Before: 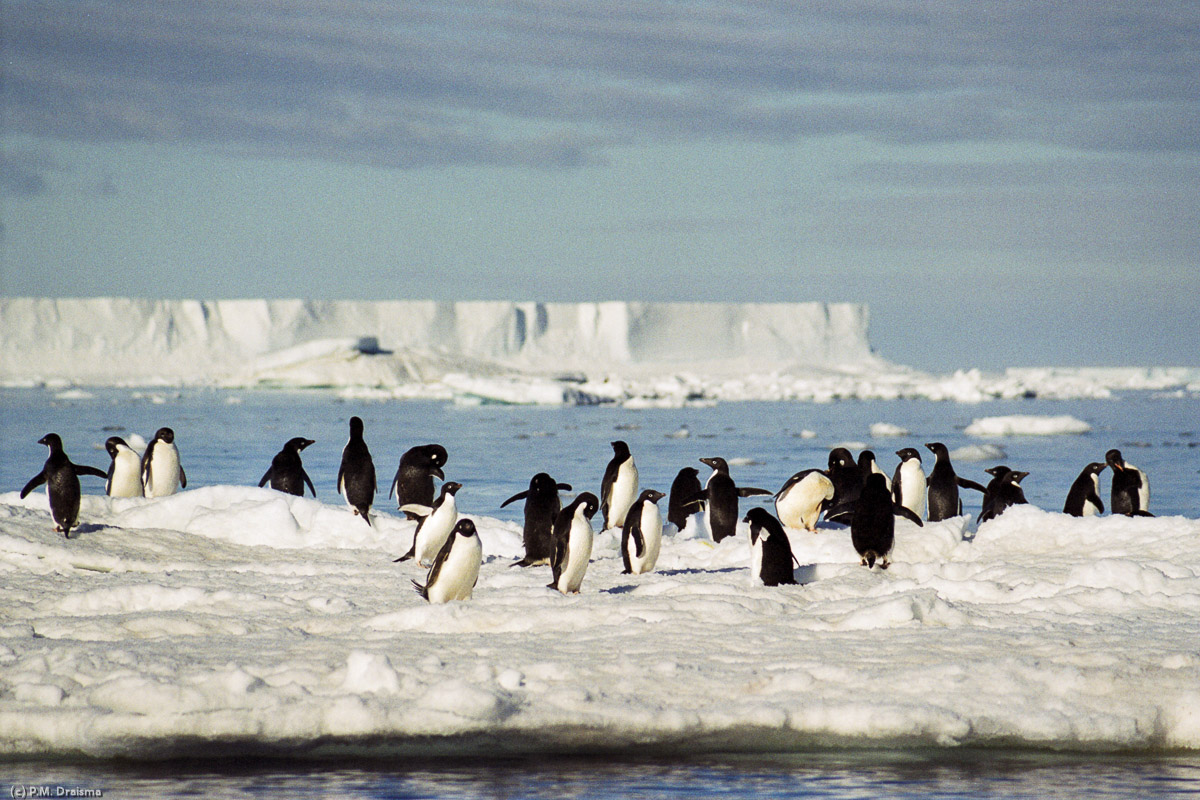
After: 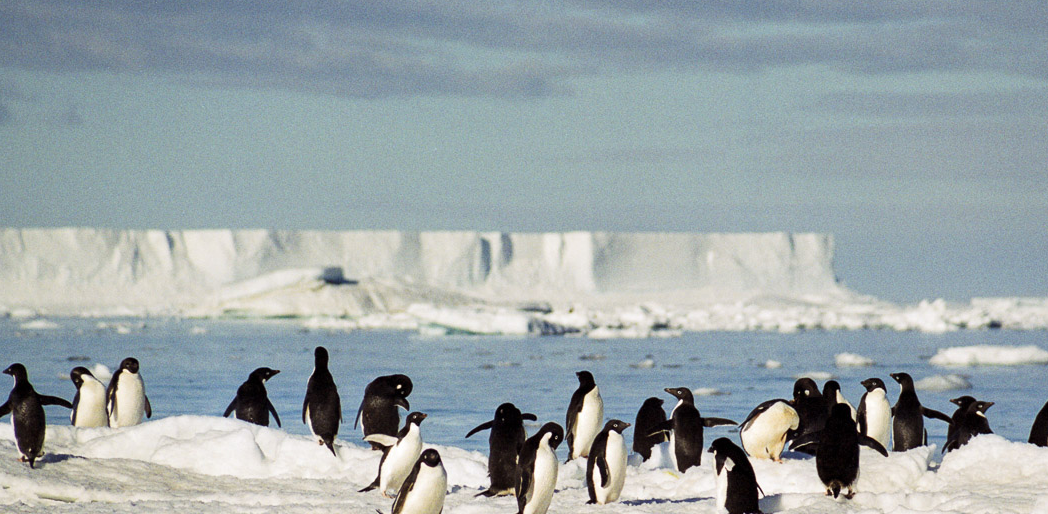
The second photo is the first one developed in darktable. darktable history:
crop: left 2.953%, top 8.85%, right 9.646%, bottom 26.892%
